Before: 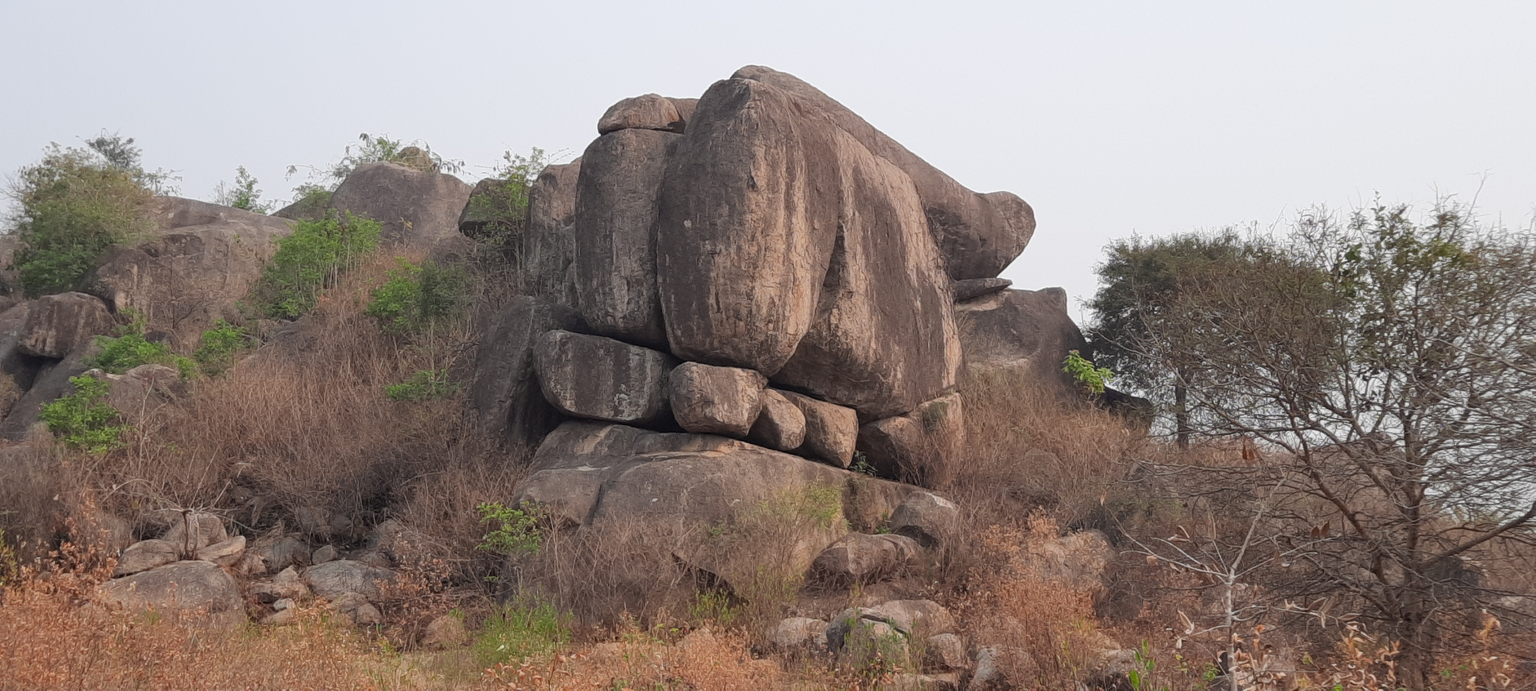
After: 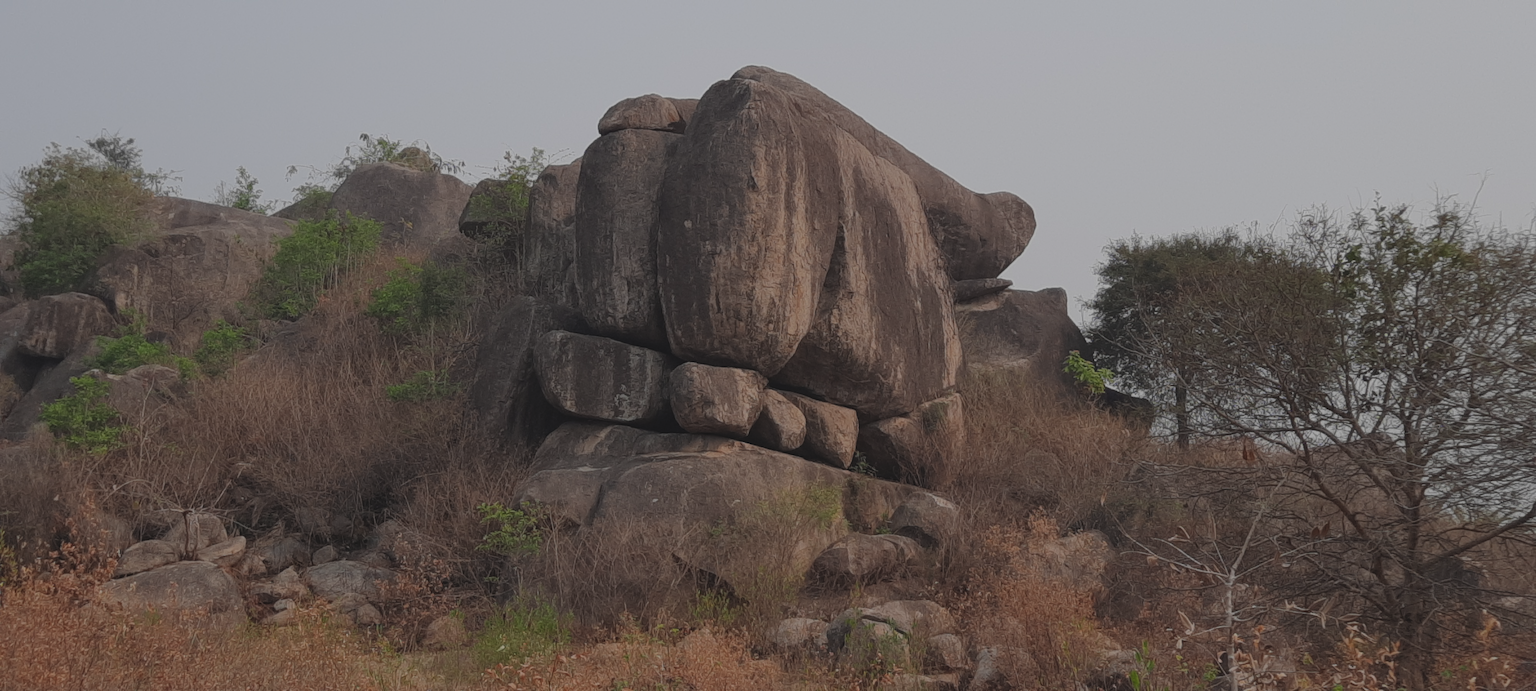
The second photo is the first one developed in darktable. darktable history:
exposure: black level correction -0.016, exposure -1.046 EV, compensate highlight preservation false
